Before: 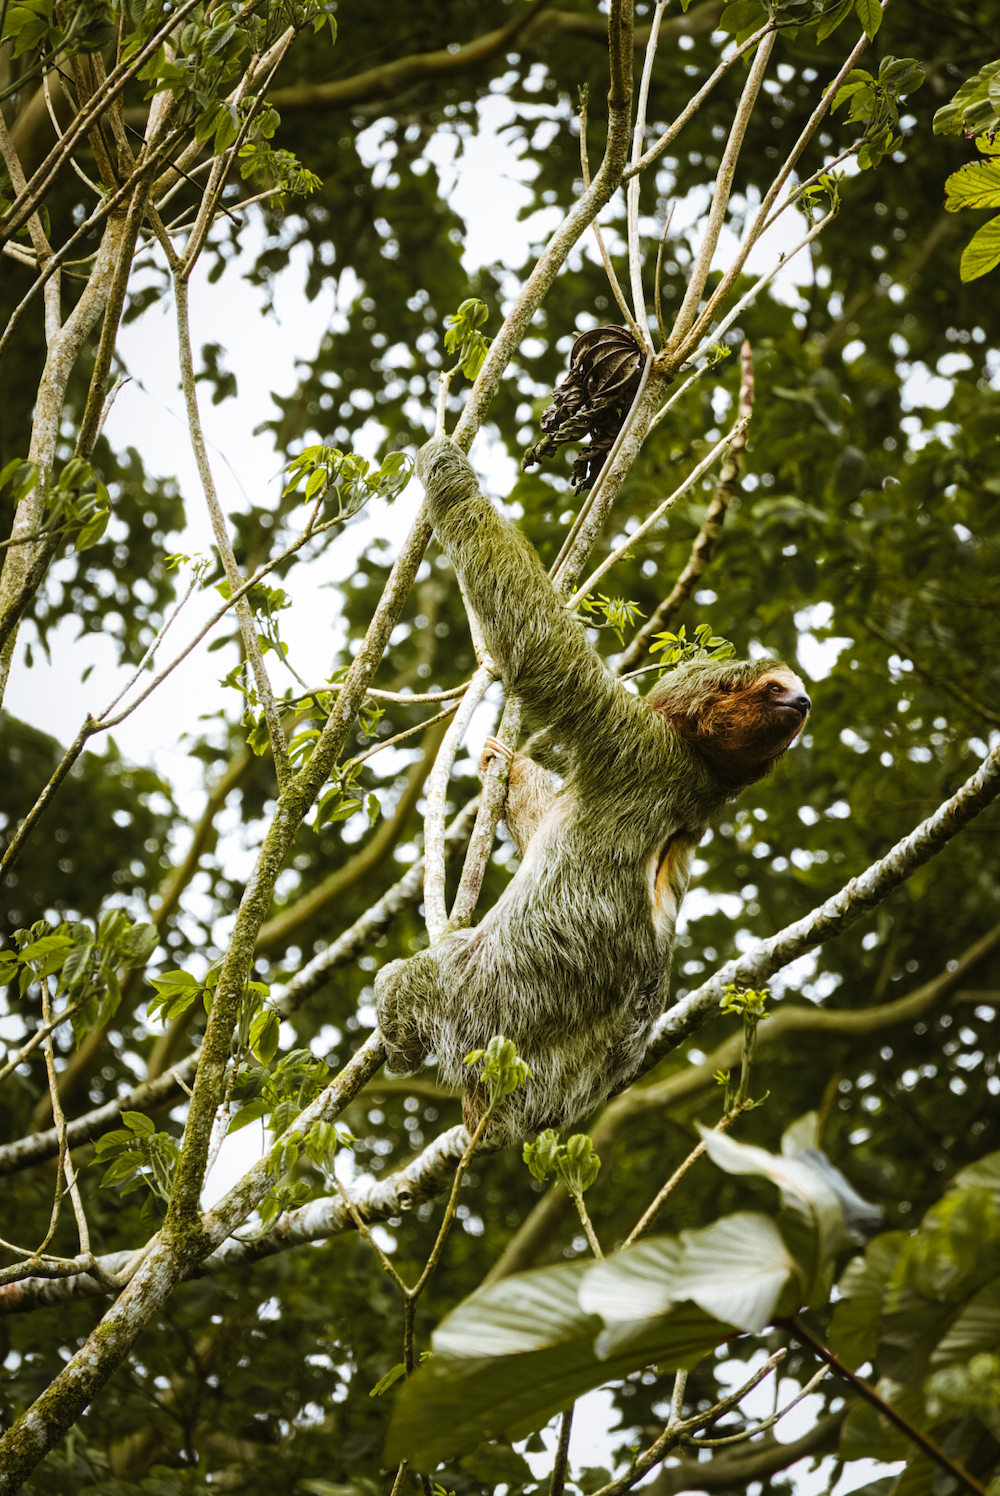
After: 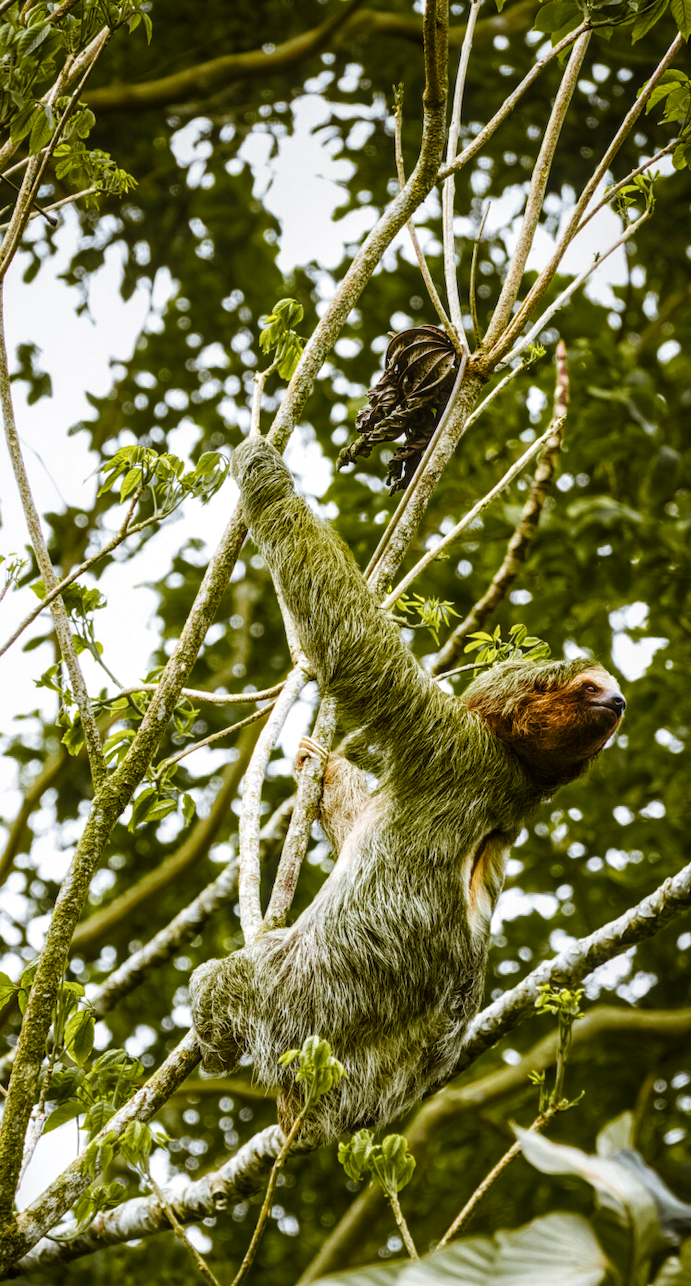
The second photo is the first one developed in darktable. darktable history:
local contrast: on, module defaults
color balance rgb: linear chroma grading › global chroma 14.936%, perceptual saturation grading › global saturation 0.769%, perceptual saturation grading › highlights -19.892%, perceptual saturation grading › shadows 19.431%
crop: left 18.517%, right 12.319%, bottom 14.018%
